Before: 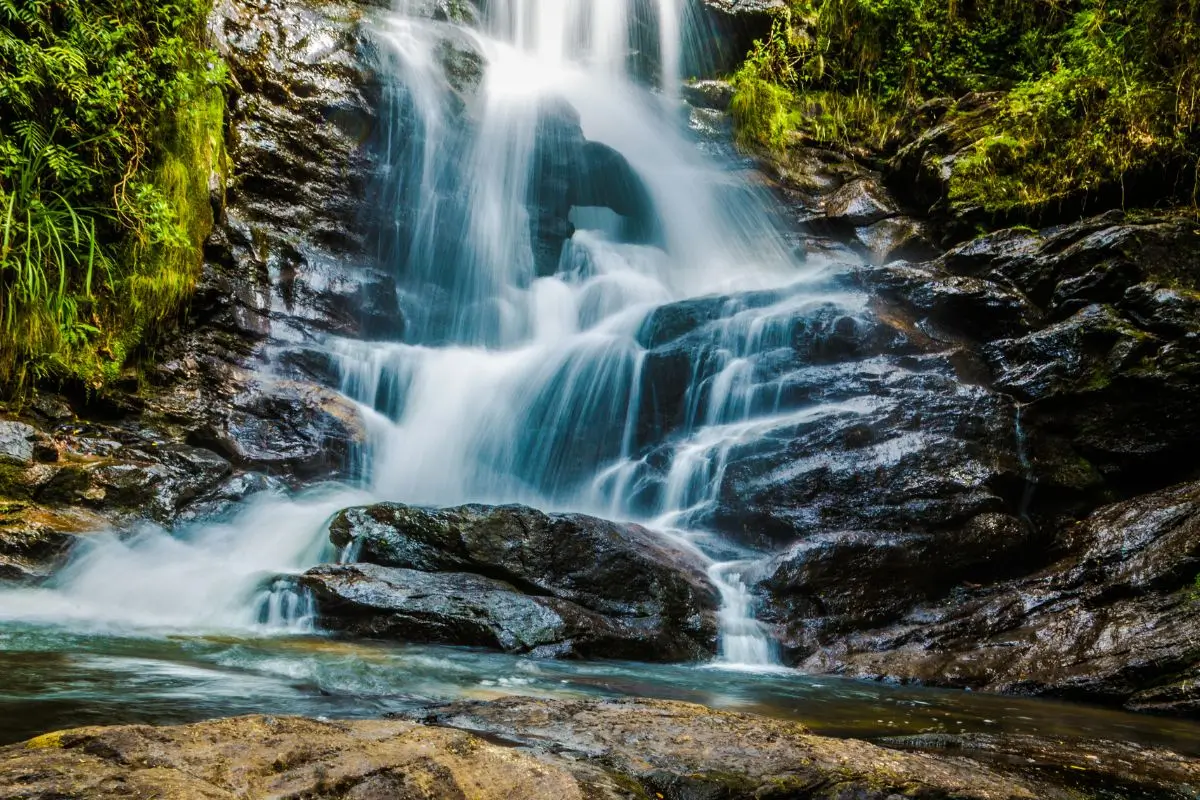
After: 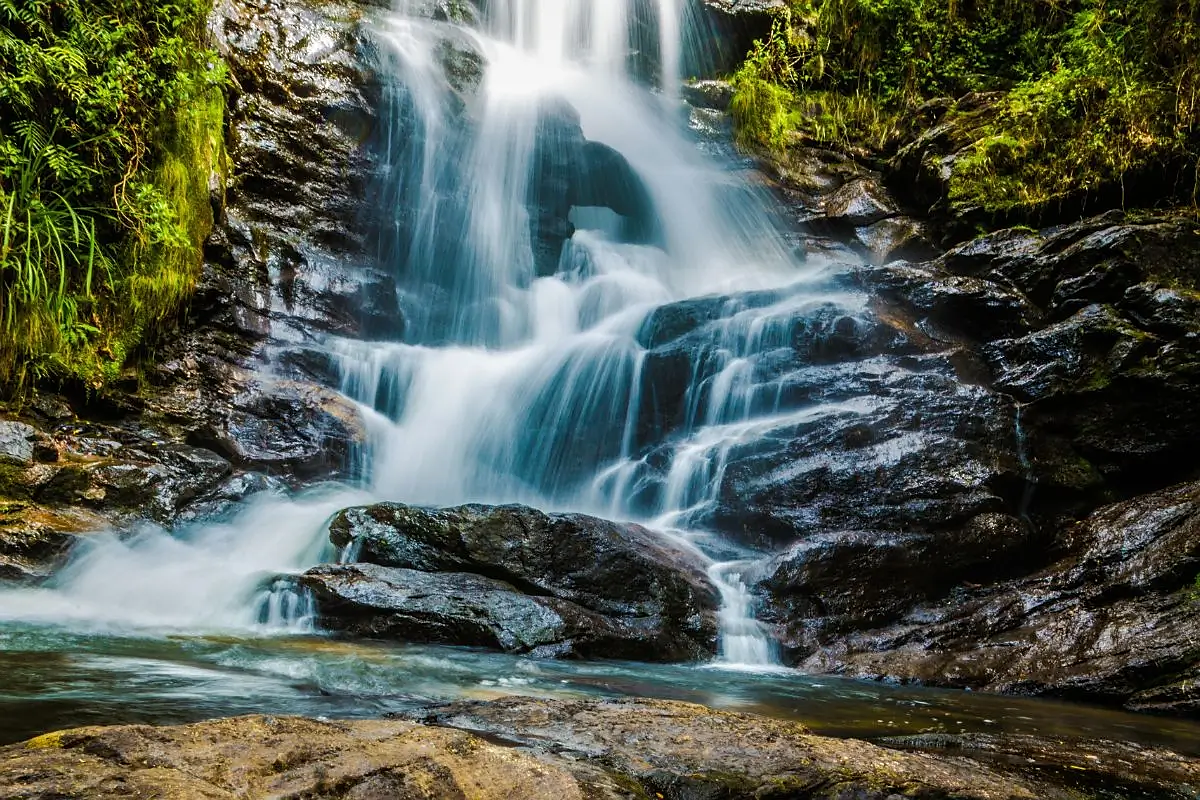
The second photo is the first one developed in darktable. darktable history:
sharpen: radius 1.02
